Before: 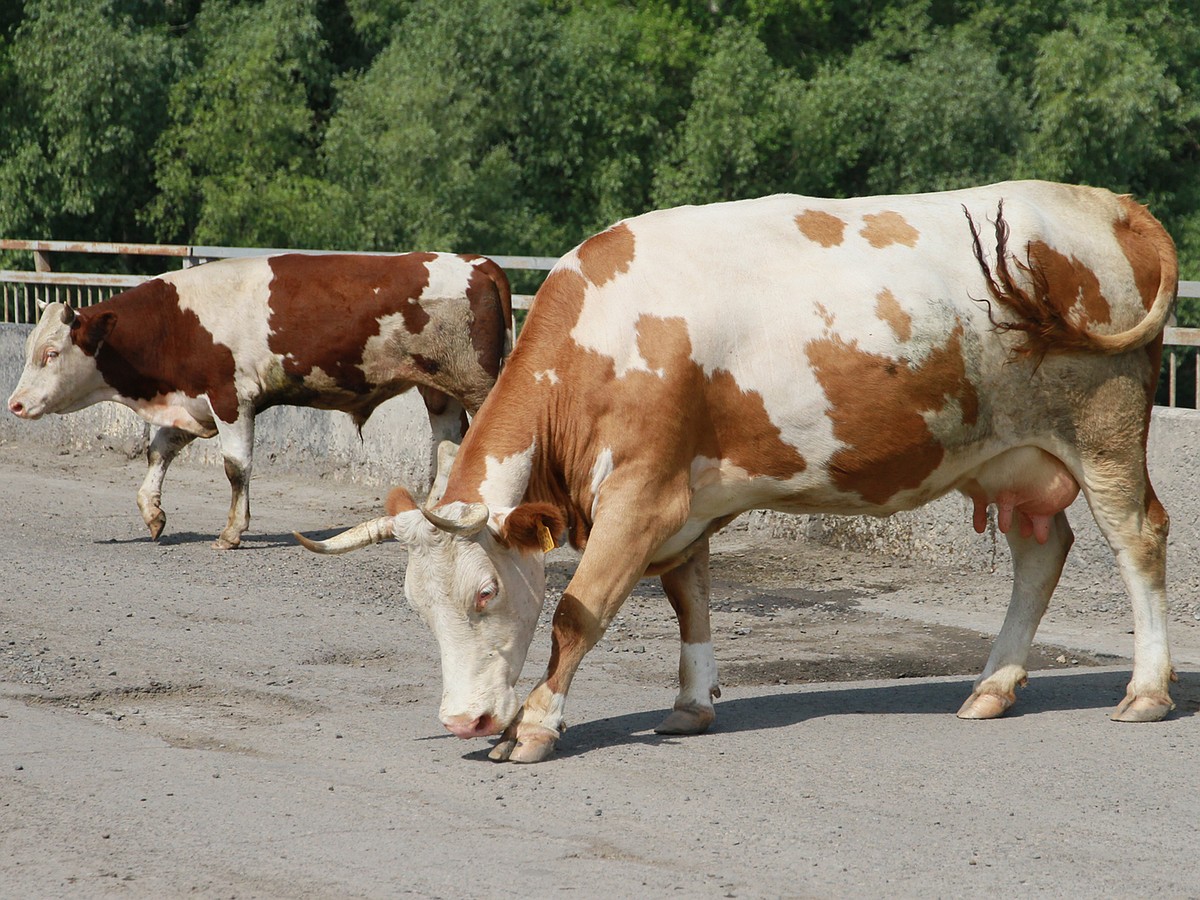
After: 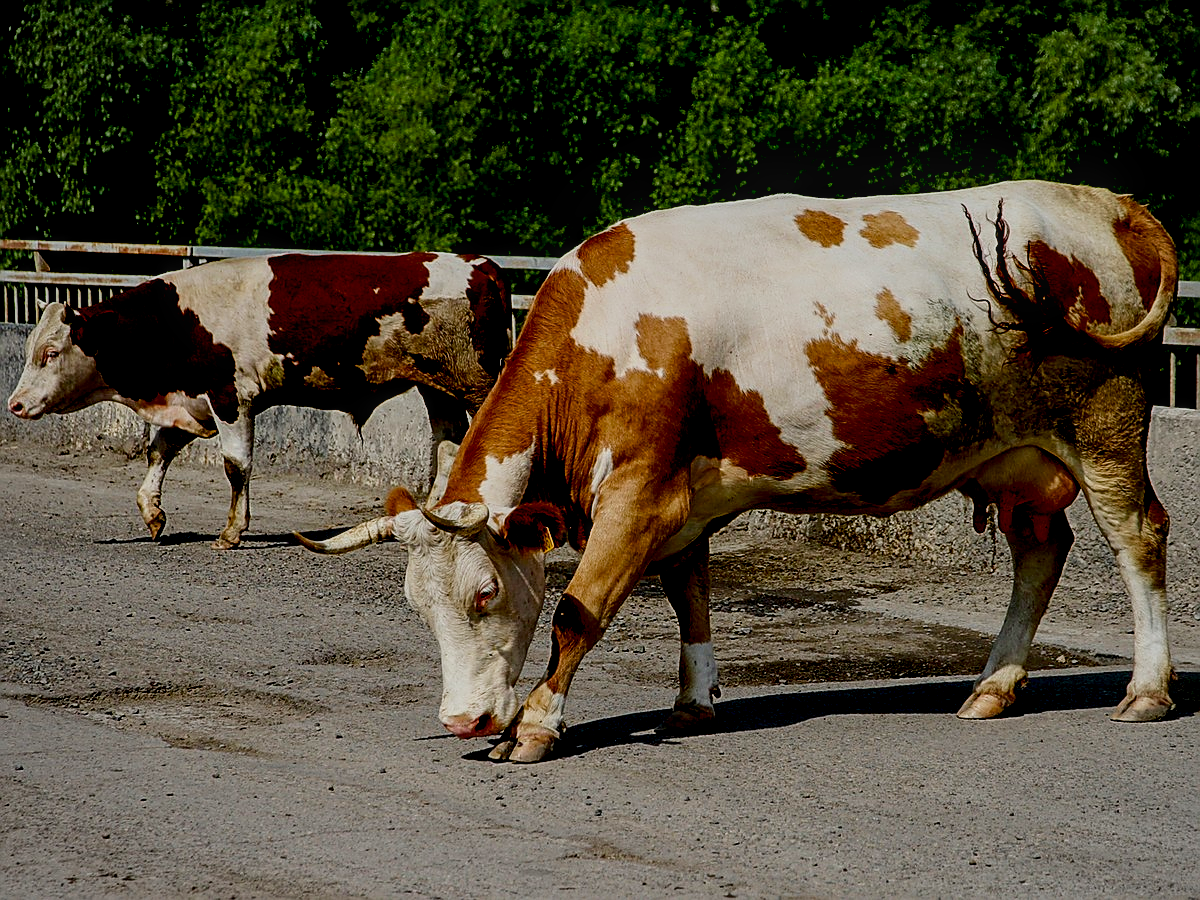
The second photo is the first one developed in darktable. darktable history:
color balance rgb: perceptual saturation grading › global saturation -1.95%, perceptual saturation grading › highlights -8.259%, perceptual saturation grading › mid-tones 7.651%, perceptual saturation grading › shadows 5.218%, global vibrance 44.995%
exposure: black level correction 0.058, compensate highlight preservation false
local contrast: on, module defaults
contrast brightness saturation: contrast 0.191, brightness -0.227, saturation 0.119
sharpen: on, module defaults
tone equalizer: -8 EV 0.238 EV, -7 EV 0.448 EV, -6 EV 0.414 EV, -5 EV 0.241 EV, -3 EV -0.251 EV, -2 EV -0.44 EV, -1 EV -0.391 EV, +0 EV -0.264 EV, edges refinement/feathering 500, mask exposure compensation -1.57 EV, preserve details no
vignetting: fall-off radius 82.91%, brightness -0.214
filmic rgb: black relative exposure -5.14 EV, white relative exposure 3.95 EV, hardness 2.9, contrast 1.298, highlights saturation mix -30.53%
